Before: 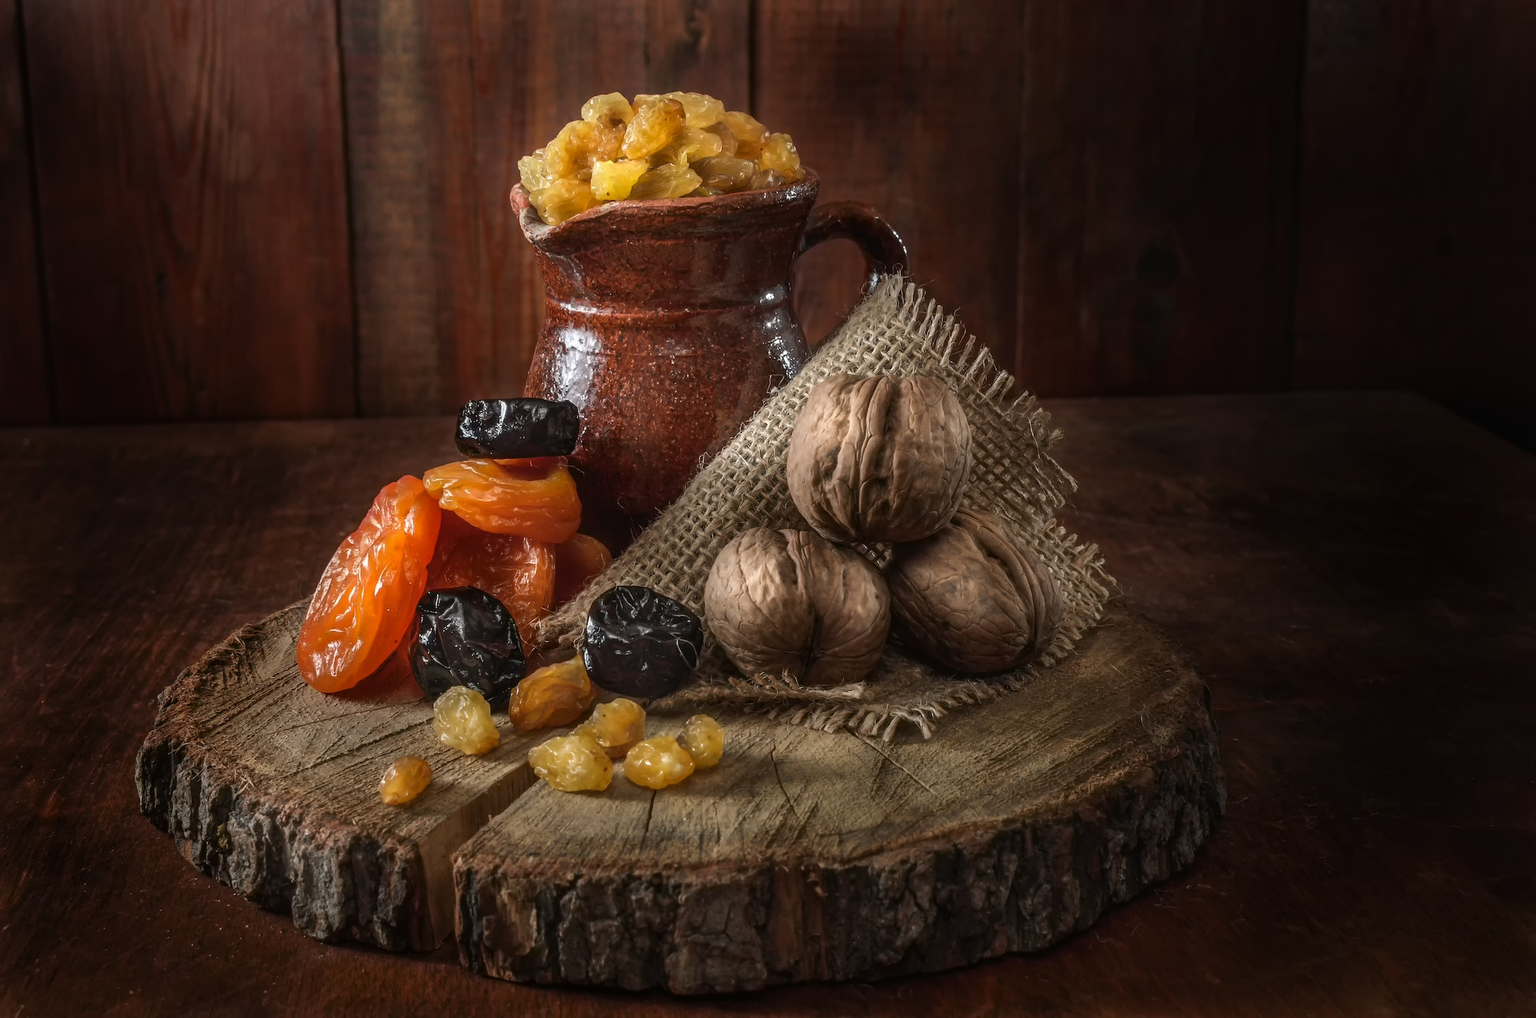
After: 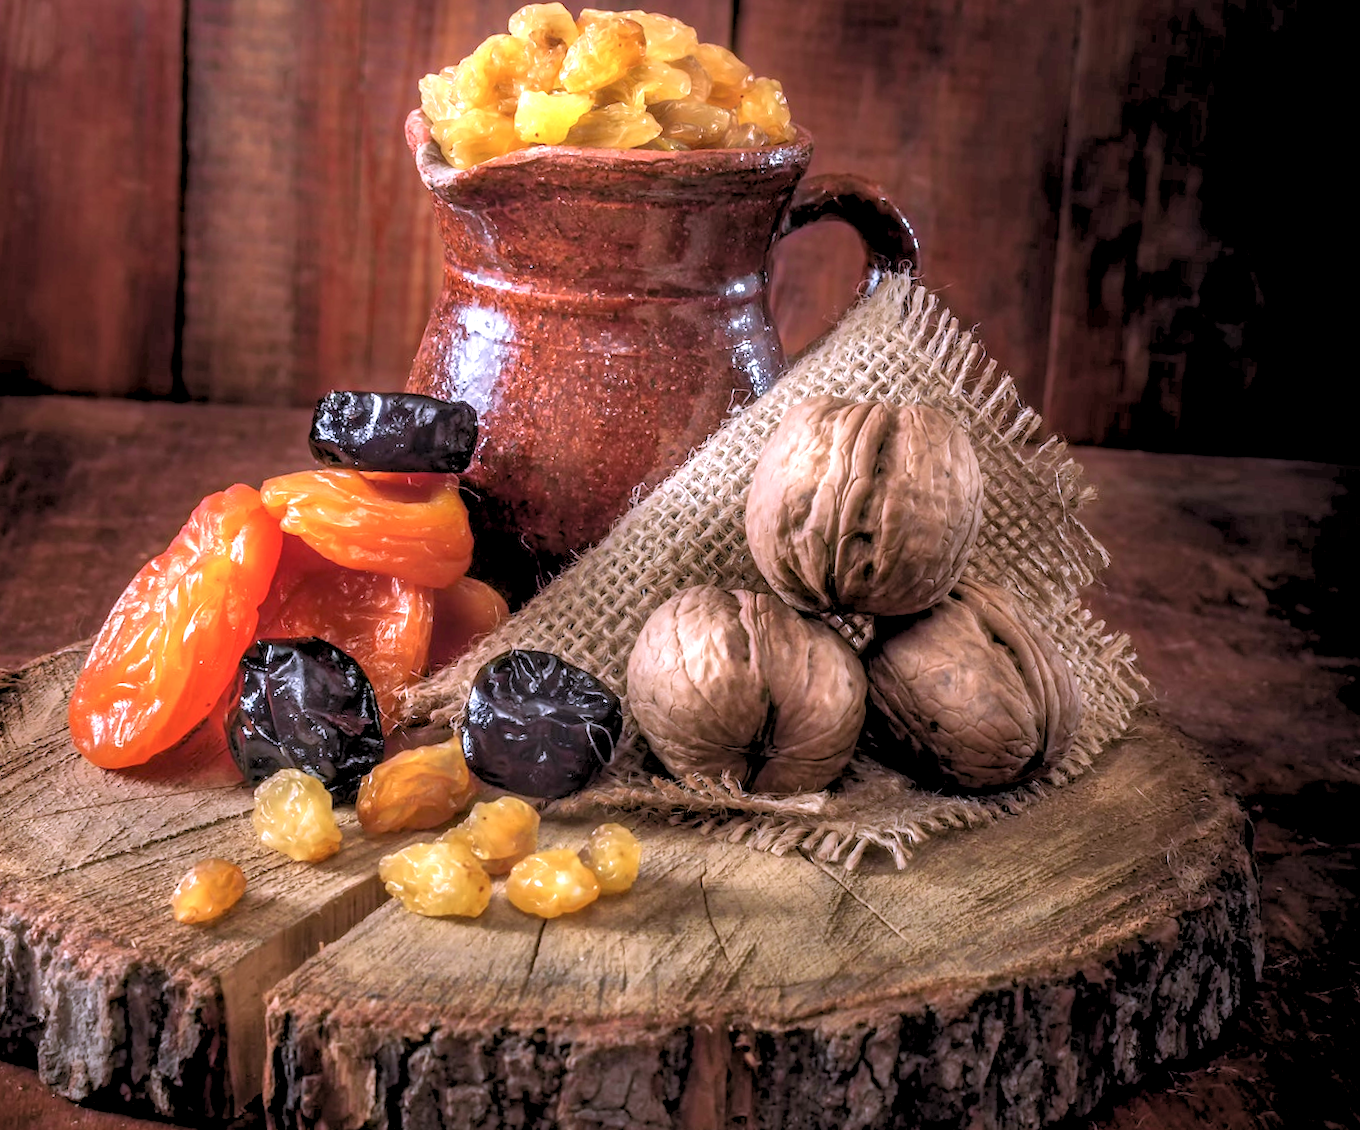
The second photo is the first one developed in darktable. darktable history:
tone equalizer: on, module defaults
exposure: black level correction 0, exposure 1.2 EV, compensate exposure bias true, compensate highlight preservation false
color calibration: output R [0.999, 0.026, -0.11, 0], output G [-0.019, 1.037, -0.099, 0], output B [0.022, -0.023, 0.902, 0], illuminant custom, x 0.367, y 0.392, temperature 4437.75 K, clip negative RGB from gamut false
rotate and perspective: rotation 0.679°, lens shift (horizontal) 0.136, crop left 0.009, crop right 0.991, crop top 0.078, crop bottom 0.95
rgb levels: preserve colors sum RGB, levels [[0.038, 0.433, 0.934], [0, 0.5, 1], [0, 0.5, 1]]
crop and rotate: angle -3.27°, left 14.277%, top 0.028%, right 10.766%, bottom 0.028%
velvia: on, module defaults
local contrast: mode bilateral grid, contrast 20, coarseness 50, detail 120%, midtone range 0.2
